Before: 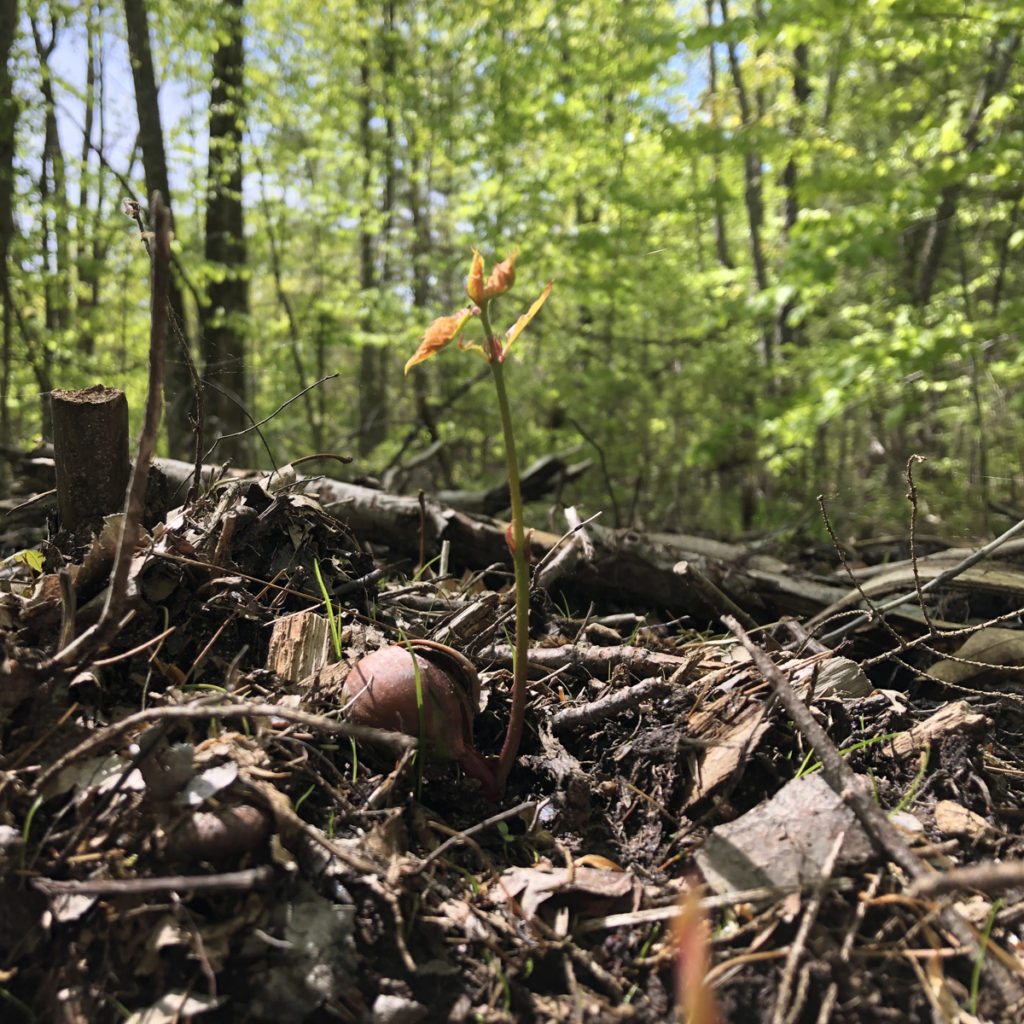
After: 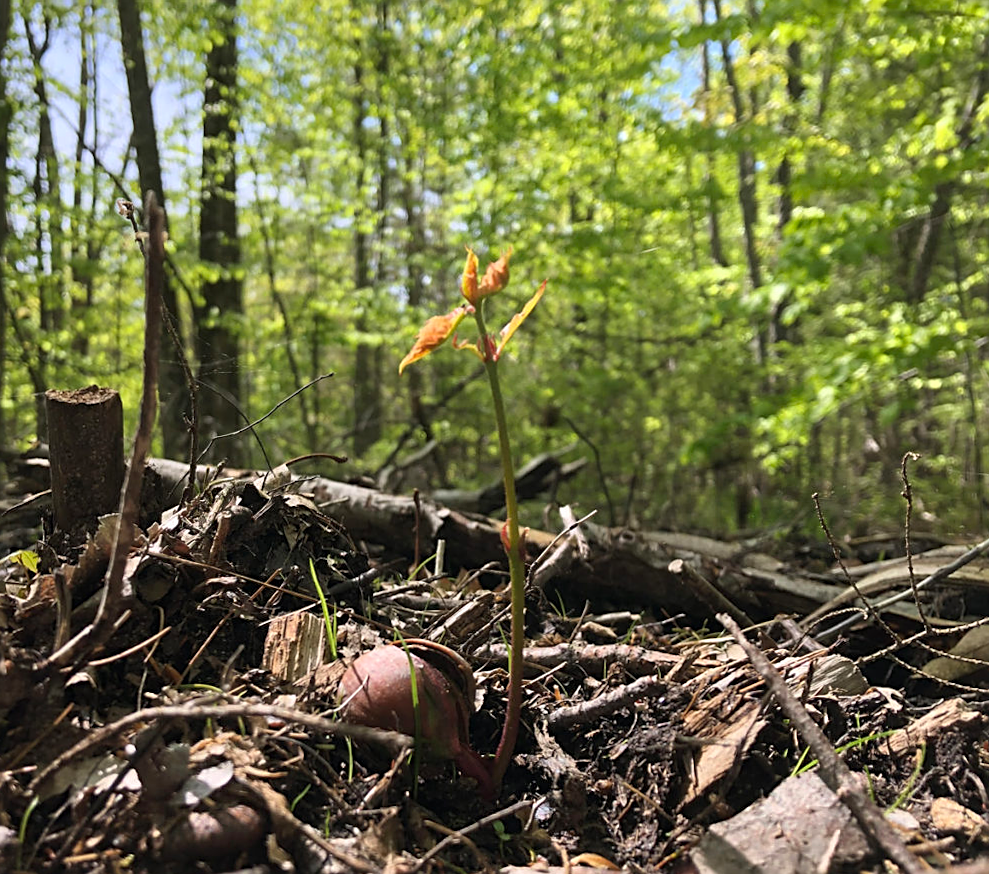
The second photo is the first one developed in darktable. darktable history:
crop and rotate: angle 0.197°, left 0.326%, right 2.743%, bottom 14.292%
sharpen: on, module defaults
